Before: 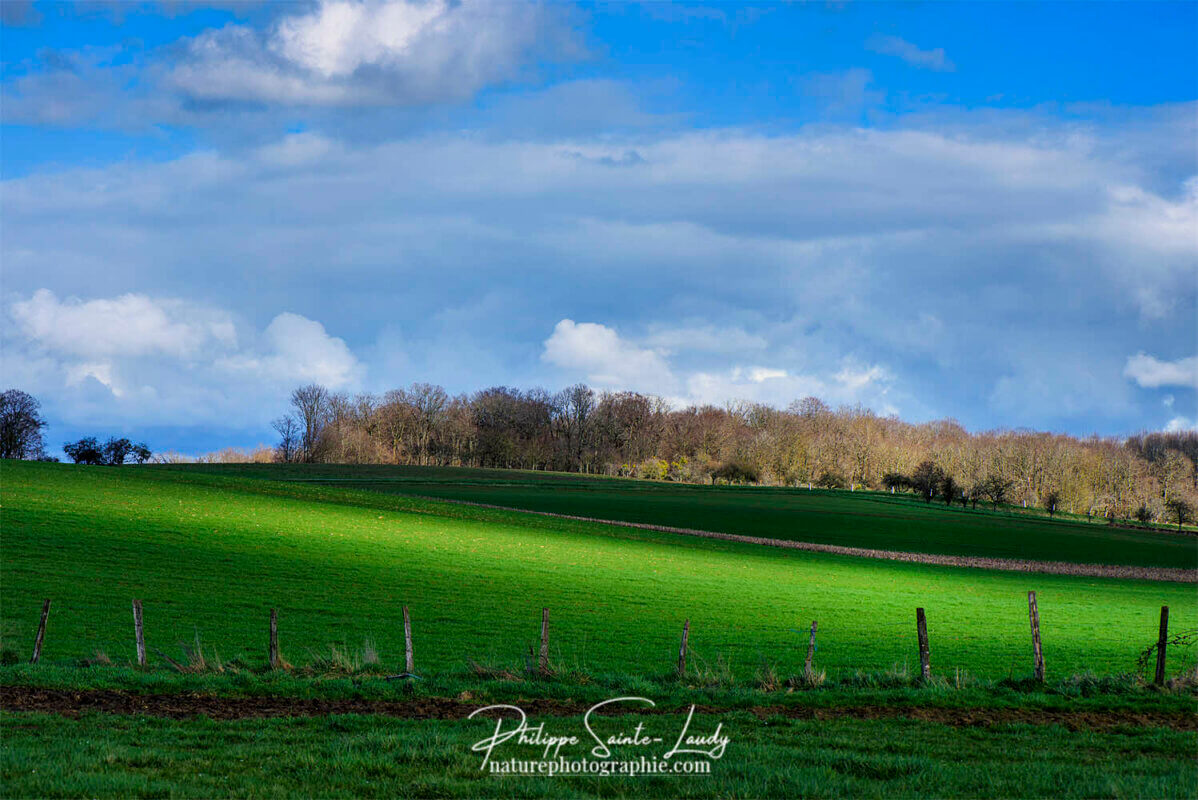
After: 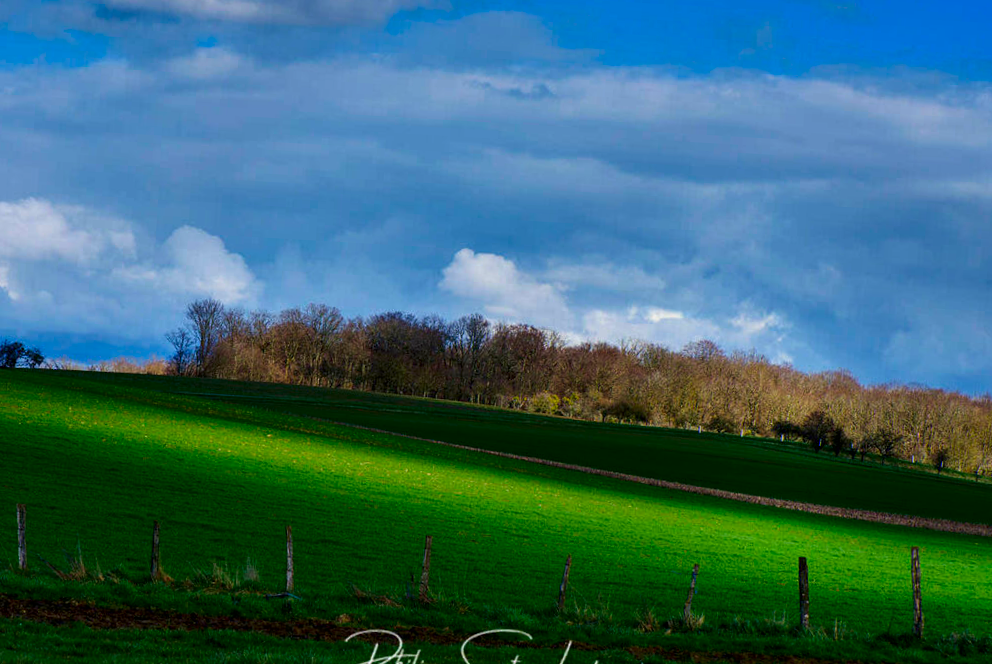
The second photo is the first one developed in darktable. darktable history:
velvia: on, module defaults
crop and rotate: angle -3.3°, left 5.355%, top 5.204%, right 4.749%, bottom 4.658%
contrast brightness saturation: brightness -0.197, saturation 0.077
